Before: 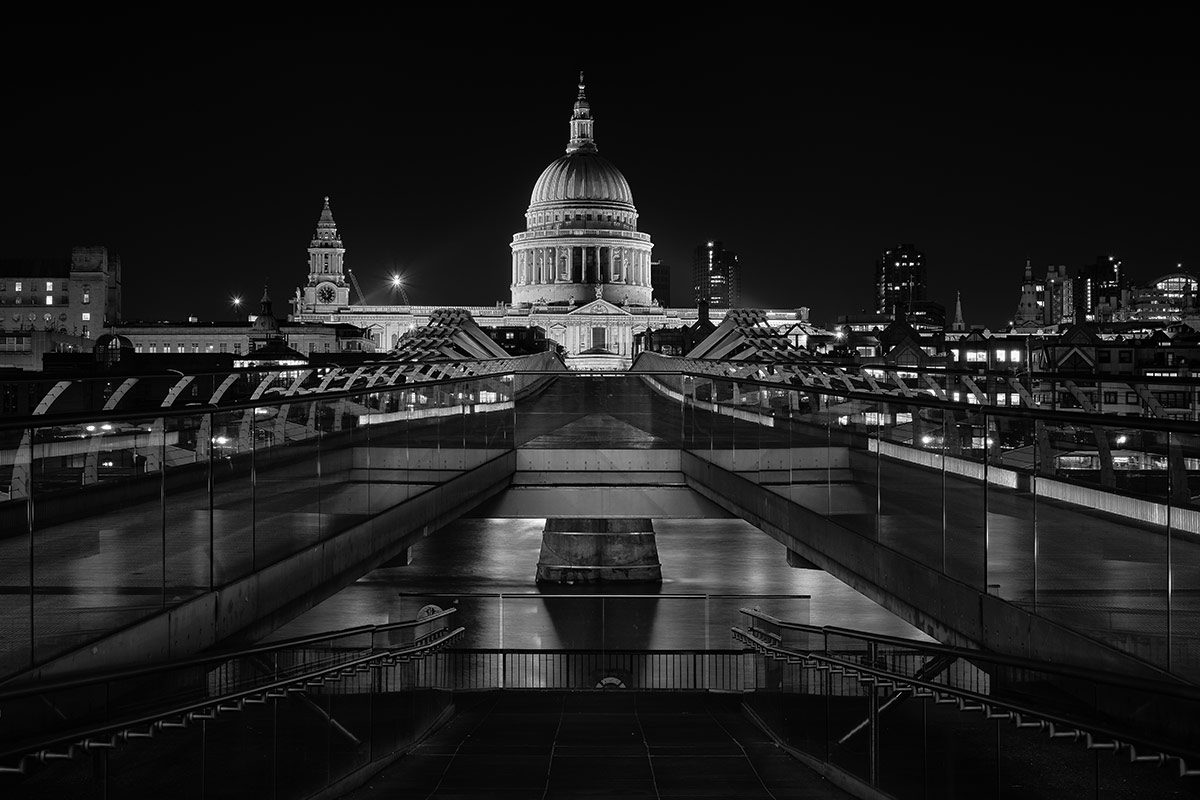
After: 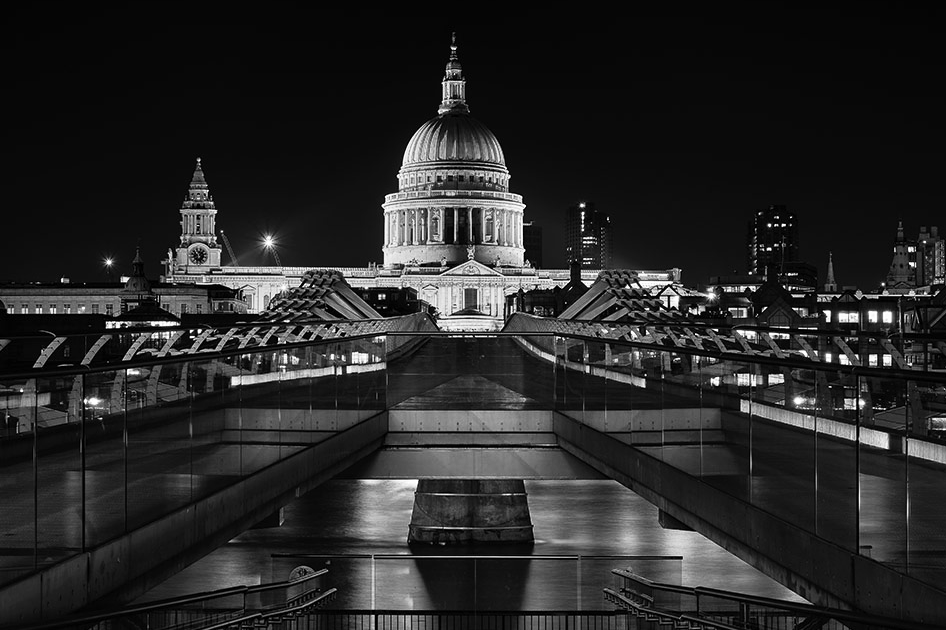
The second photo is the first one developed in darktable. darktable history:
crop and rotate: left 10.674%, top 5.081%, right 10.424%, bottom 16.062%
contrast brightness saturation: contrast 0.239, brightness 0.092
